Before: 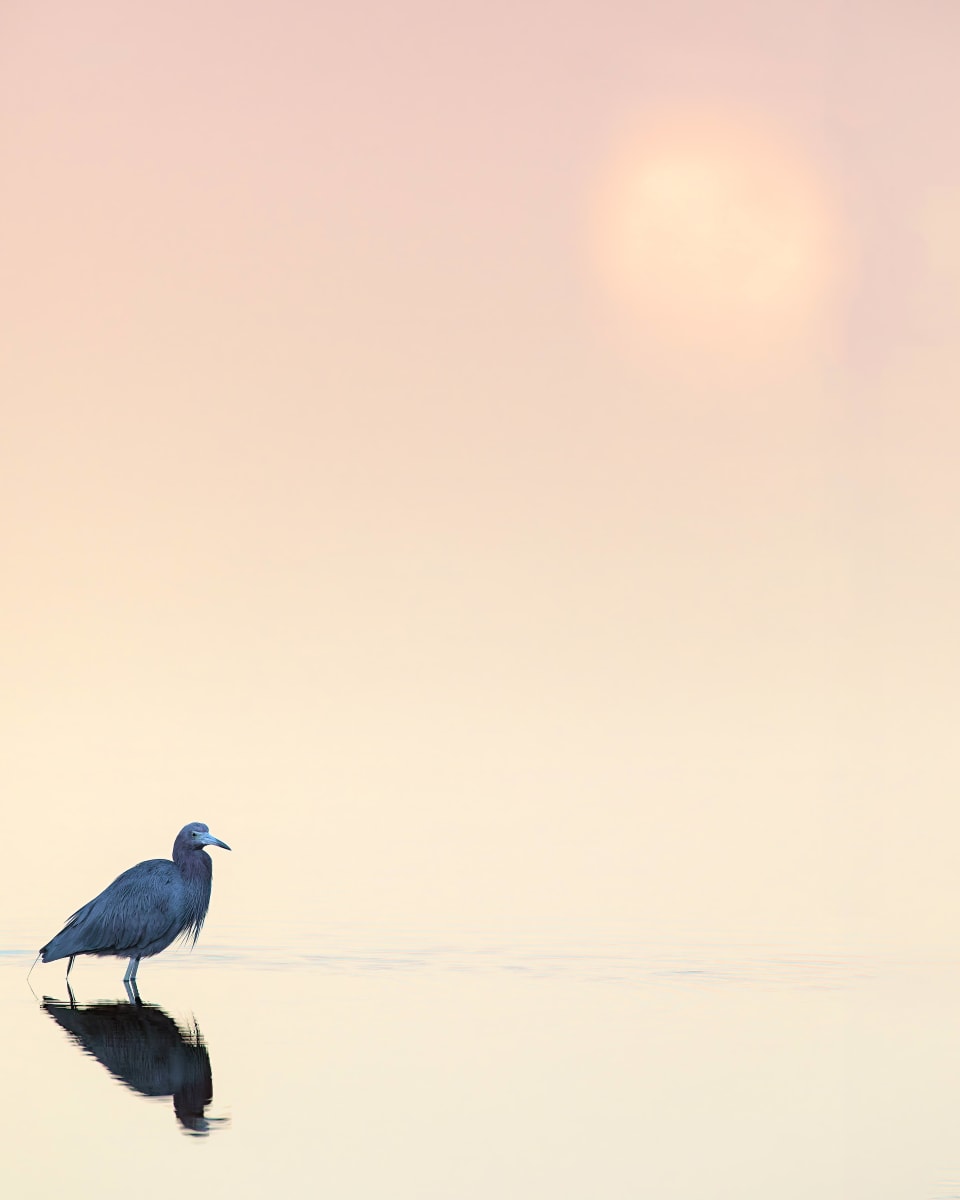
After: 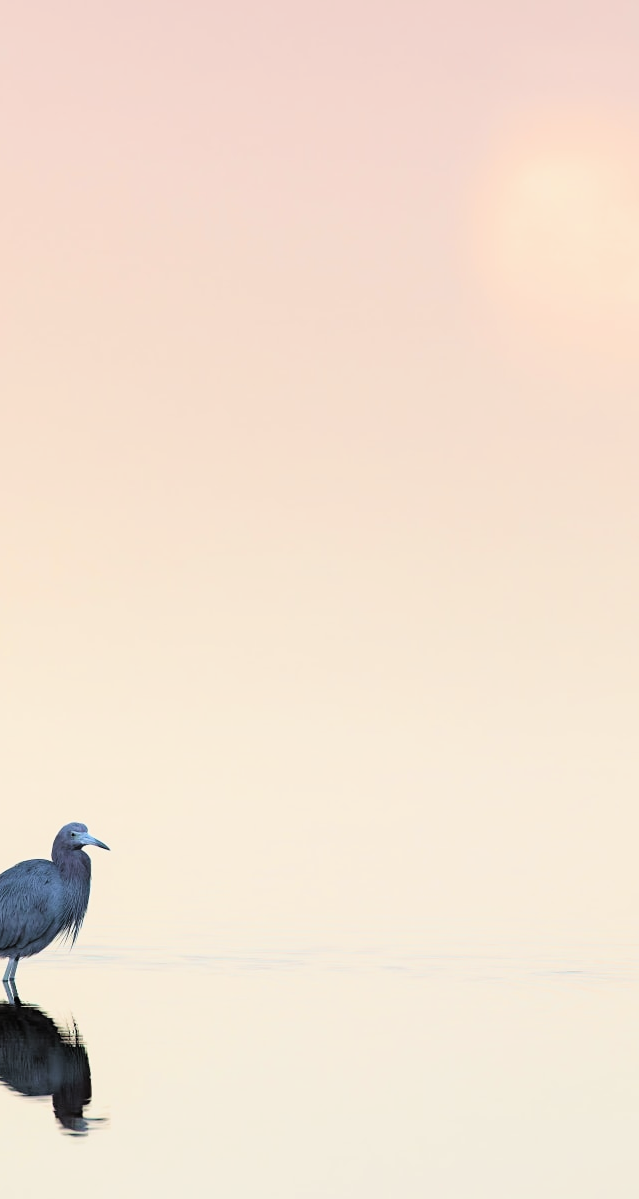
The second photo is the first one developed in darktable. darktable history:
crop and rotate: left 12.648%, right 20.685%
filmic rgb: black relative exposure -4.93 EV, white relative exposure 2.84 EV, hardness 3.72
color balance: lift [1.007, 1, 1, 1], gamma [1.097, 1, 1, 1]
